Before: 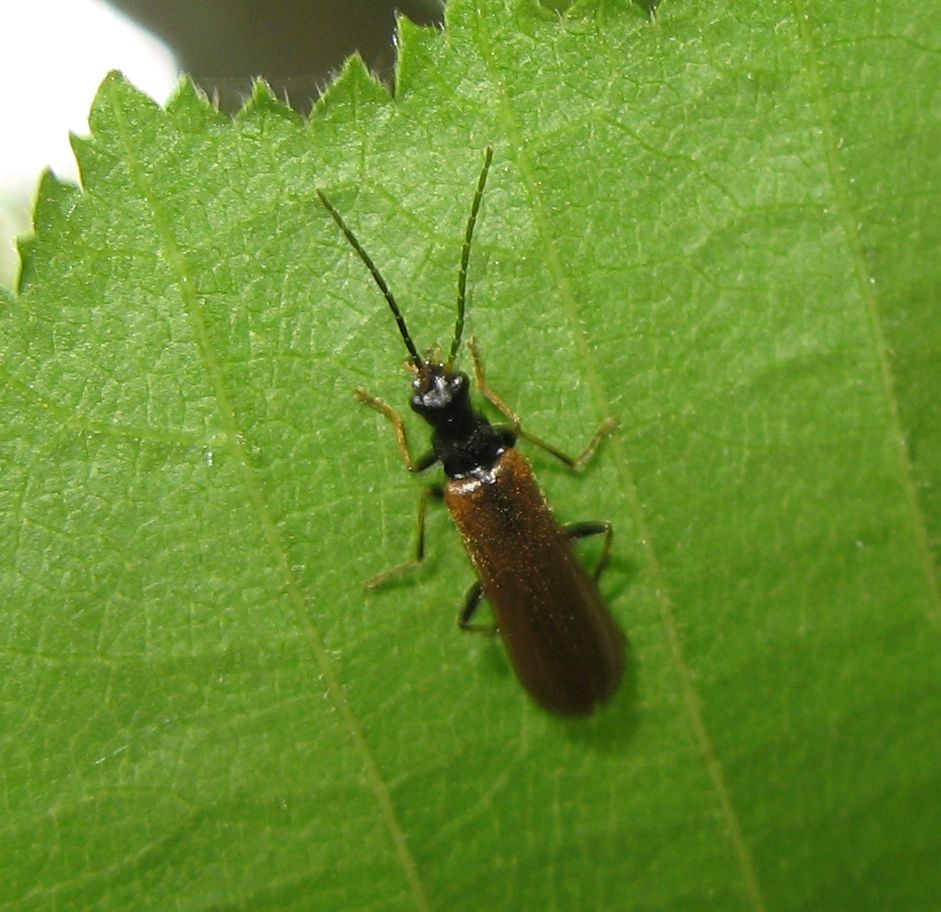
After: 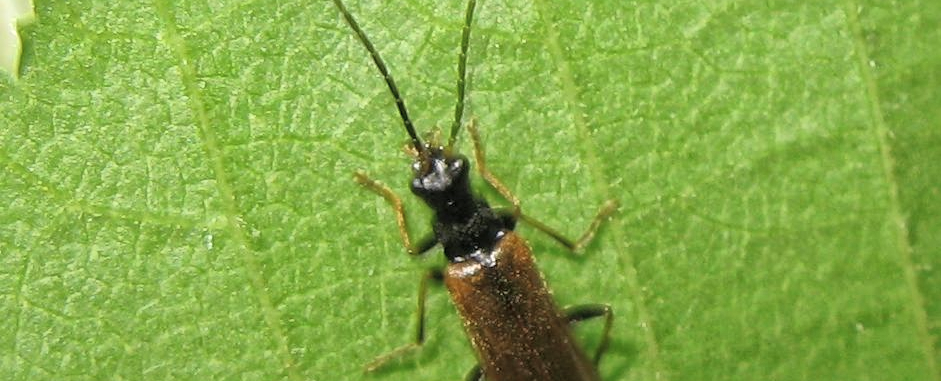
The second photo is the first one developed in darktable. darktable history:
crop and rotate: top 23.84%, bottom 34.294%
global tonemap: drago (1, 100), detail 1
